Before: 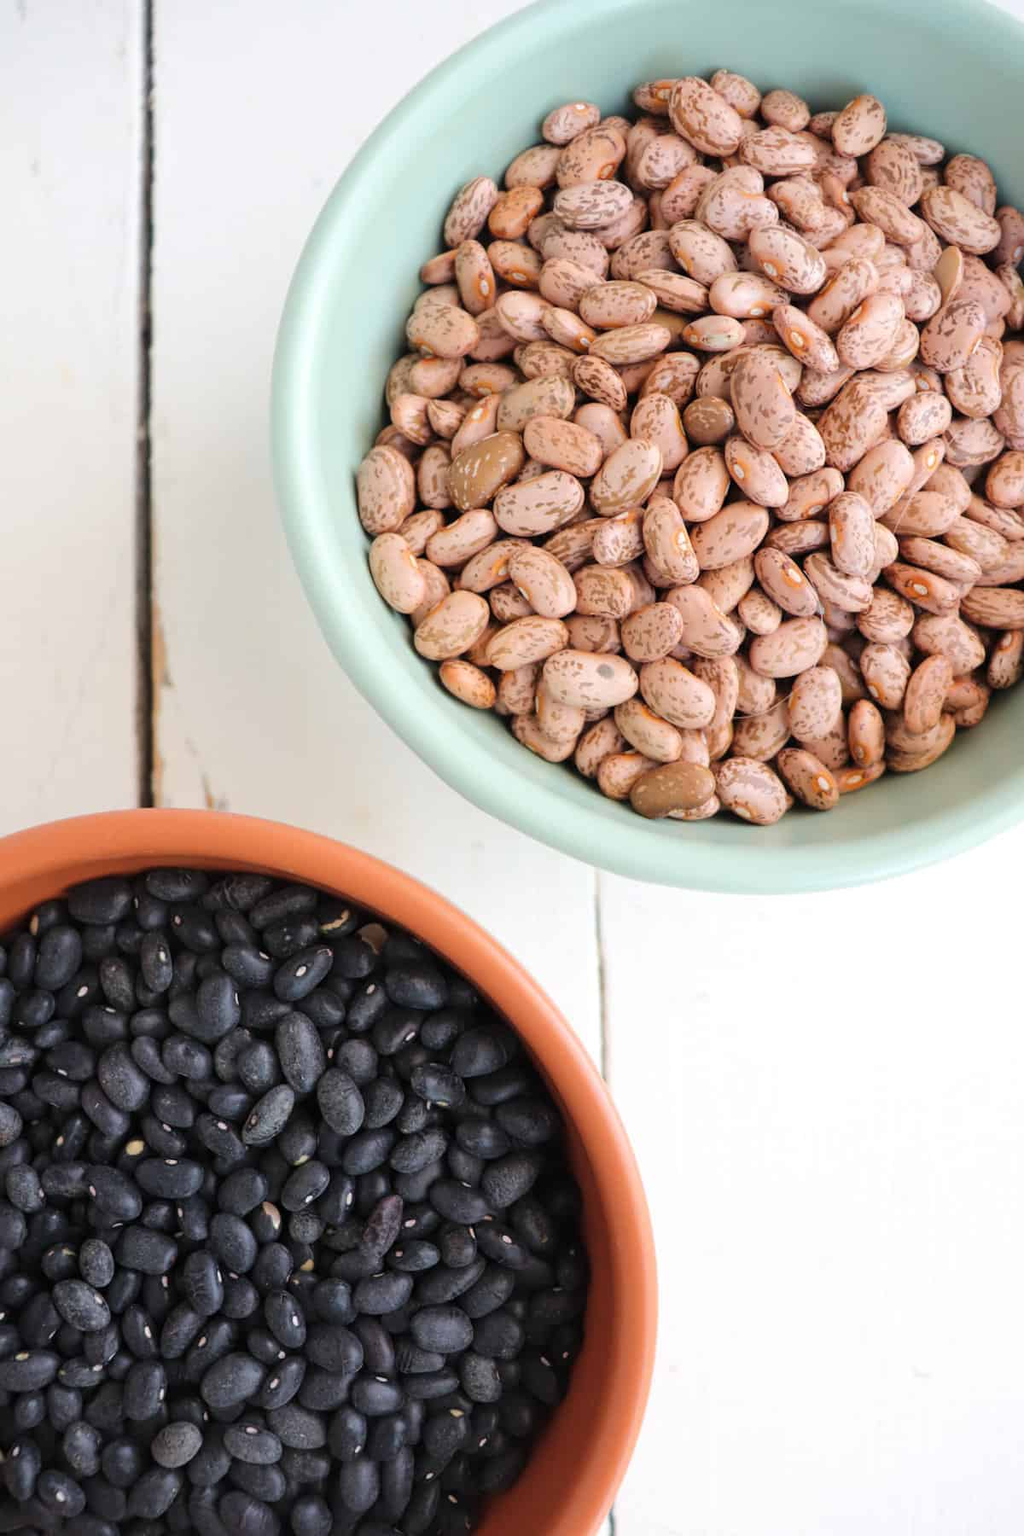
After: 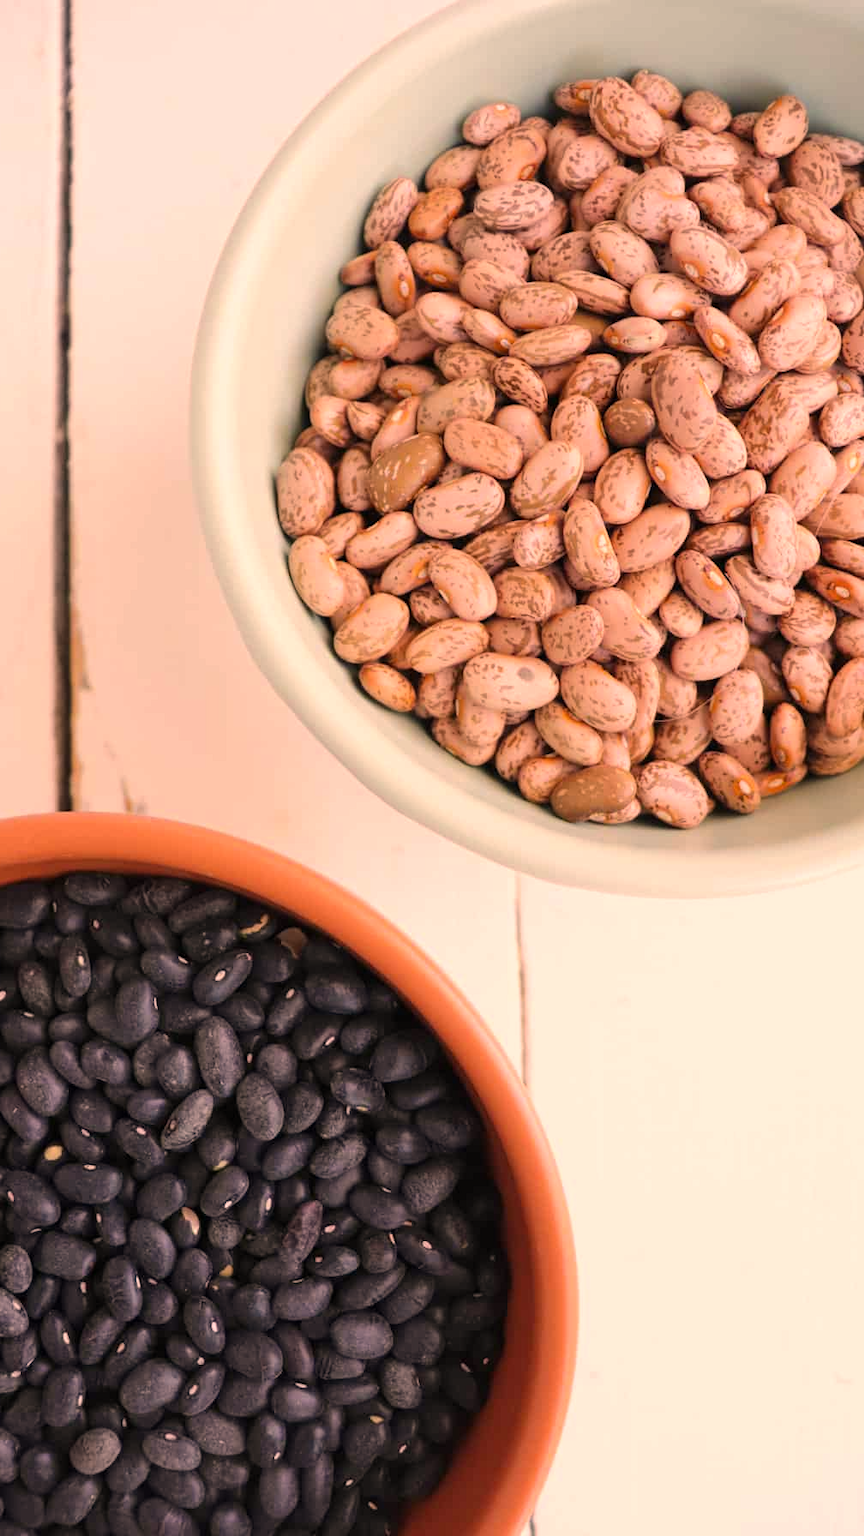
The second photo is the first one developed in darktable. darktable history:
crop: left 8.026%, right 7.374%
contrast brightness saturation: saturation -0.04
color correction: highlights a* 21.16, highlights b* 19.61
